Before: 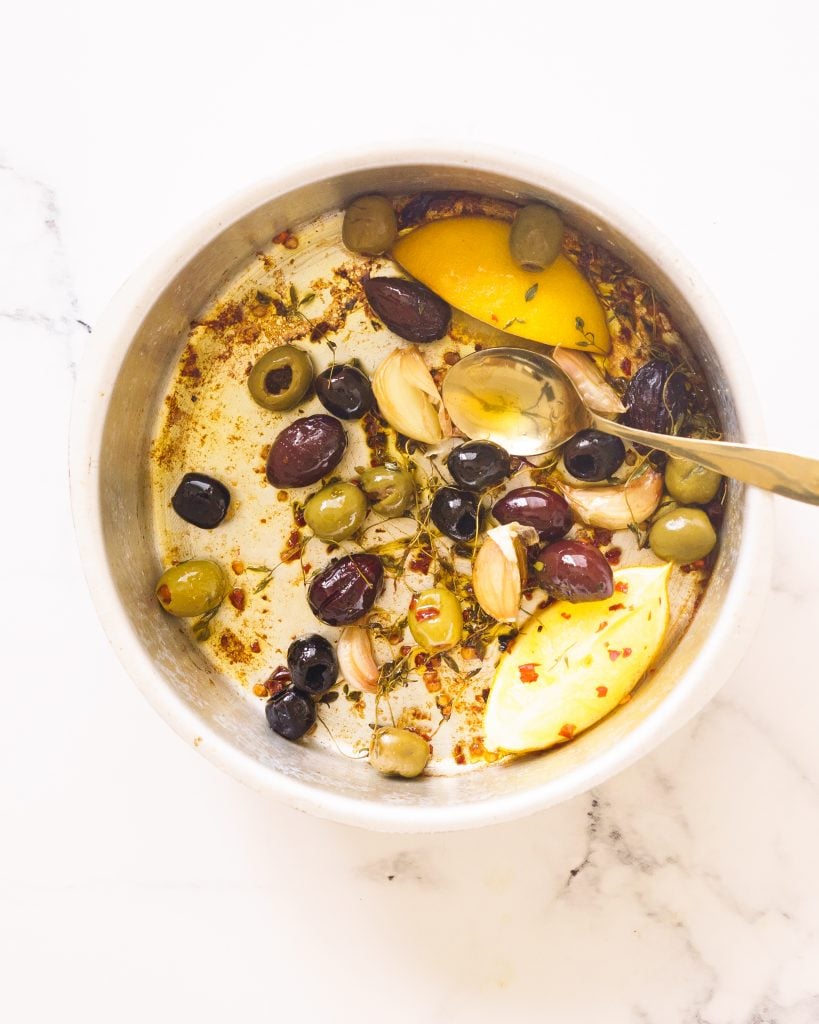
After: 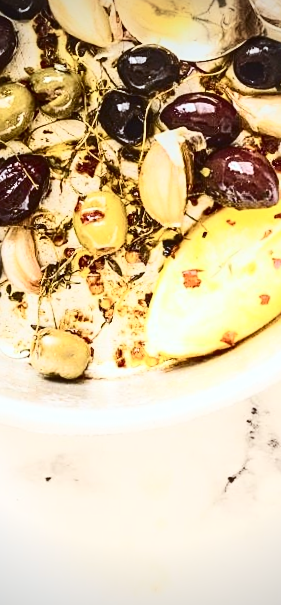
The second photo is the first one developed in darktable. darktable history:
sharpen: on, module defaults
vignetting: on, module defaults
local contrast: on, module defaults
contrast brightness saturation: contrast 0.5, saturation -0.1
crop: left 40.878%, top 39.176%, right 25.993%, bottom 3.081%
color correction: highlights a* -2.73, highlights b* -2.09, shadows a* 2.41, shadows b* 2.73
rotate and perspective: rotation 1.72°, automatic cropping off
